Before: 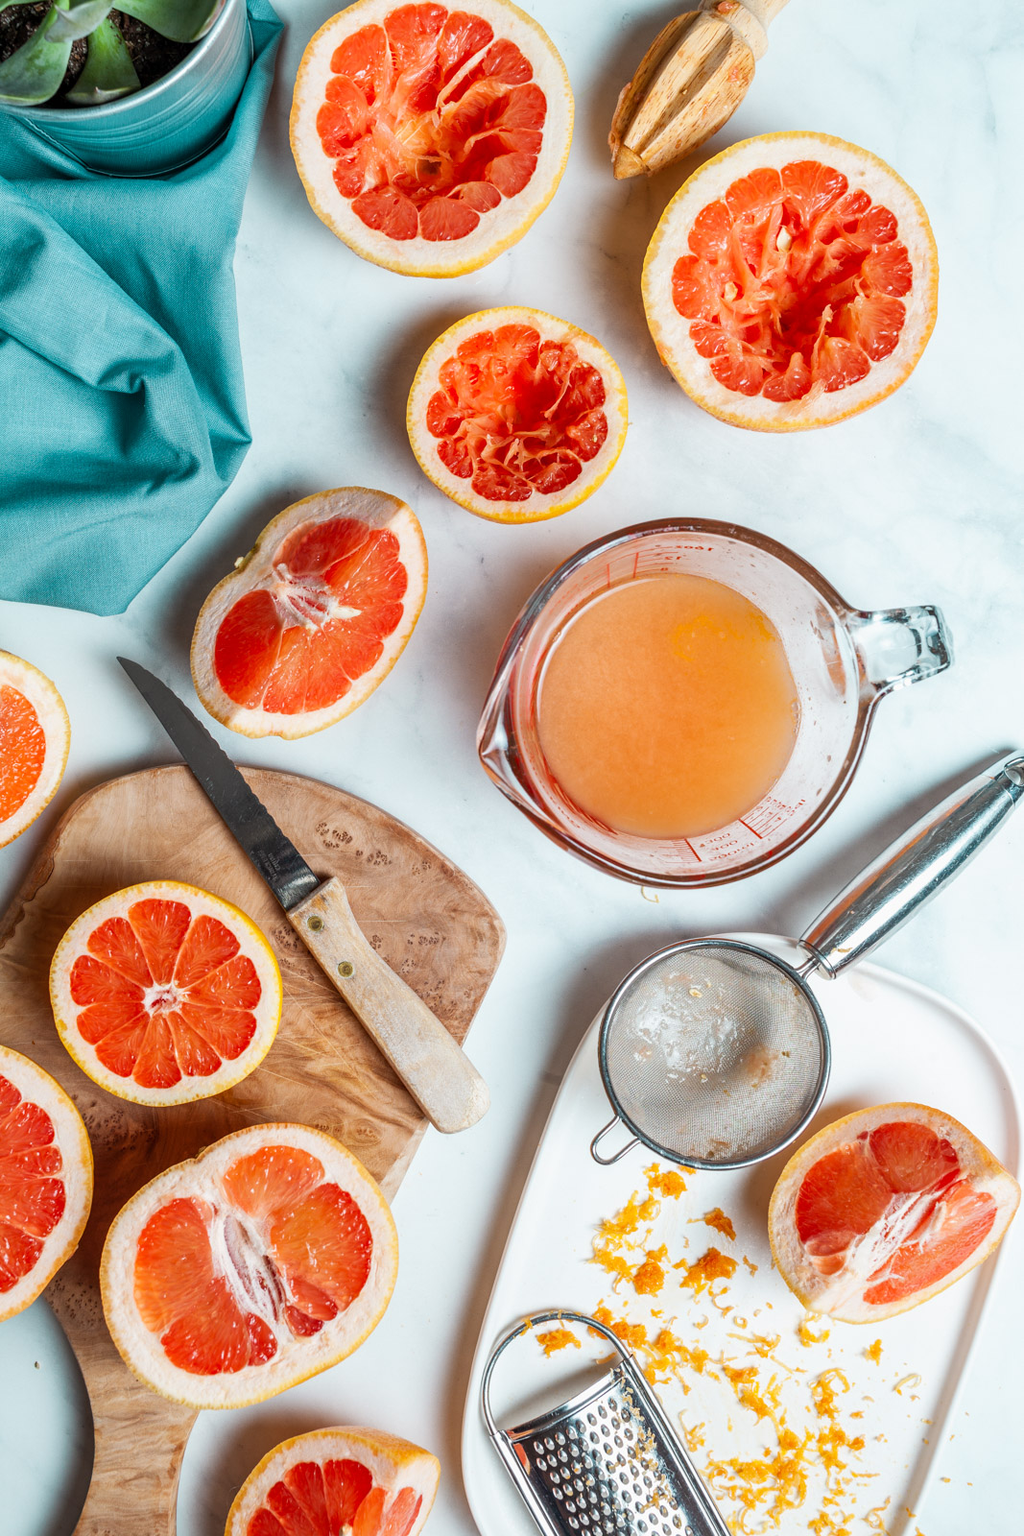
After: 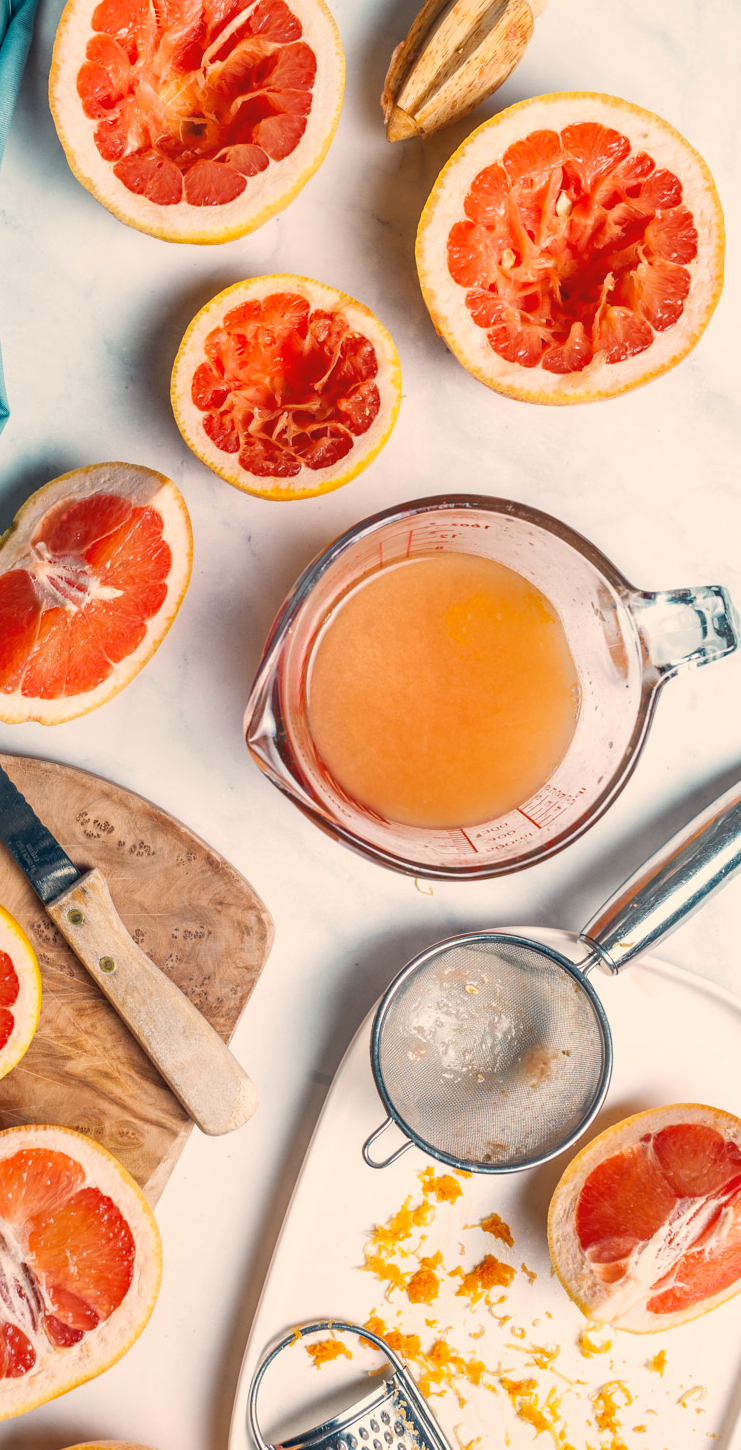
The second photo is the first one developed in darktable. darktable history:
crop and rotate: left 23.802%, top 2.93%, right 6.686%, bottom 6.441%
color correction: highlights a* 10.31, highlights b* 14.49, shadows a* -10.08, shadows b* -15.07
shadows and highlights: radius 334.12, shadows 63.21, highlights 5.84, compress 87.28%, soften with gaussian
